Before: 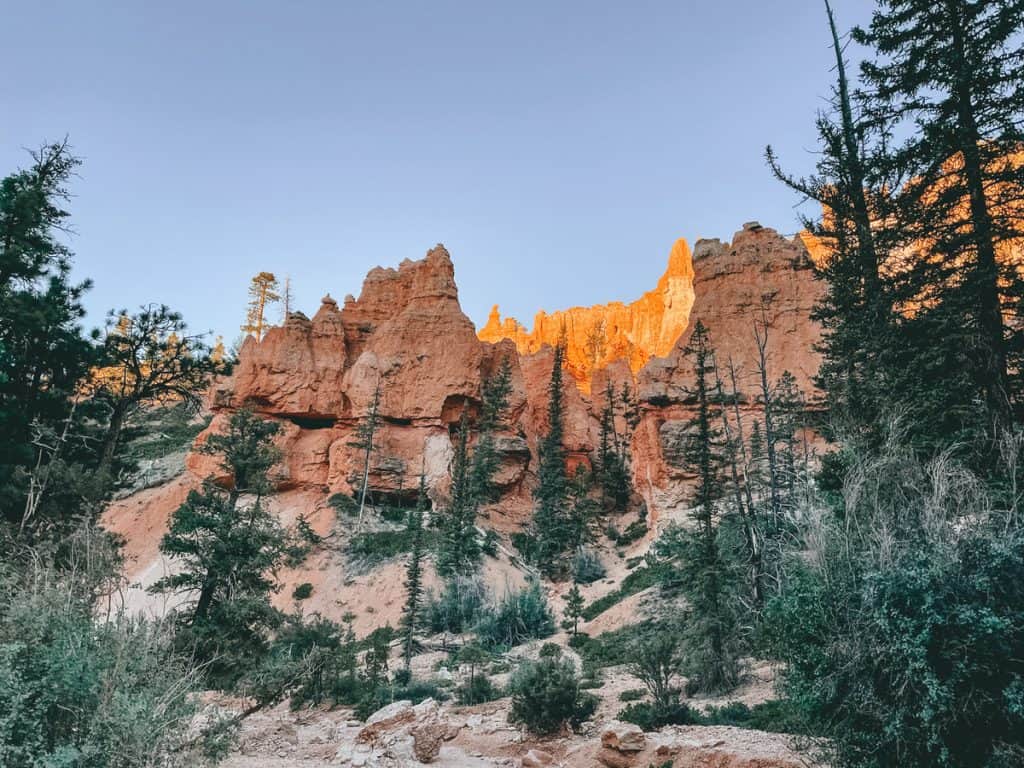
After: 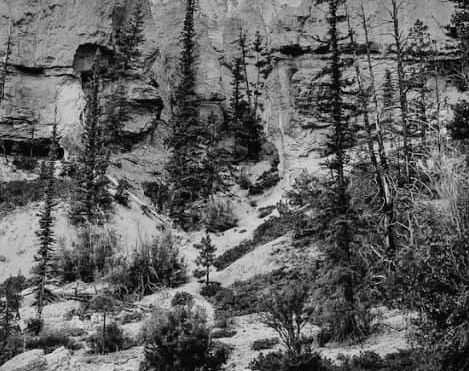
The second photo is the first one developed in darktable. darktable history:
monochrome: on, module defaults
crop: left 35.976%, top 45.819%, right 18.162%, bottom 5.807%
vignetting: fall-off start 100%, fall-off radius 71%, brightness -0.434, saturation -0.2, width/height ratio 1.178, dithering 8-bit output, unbound false
filmic rgb: black relative exposure -7.65 EV, white relative exposure 4.56 EV, hardness 3.61
tone curve: curves: ch0 [(0, 0) (0.003, 0.001) (0.011, 0.005) (0.025, 0.011) (0.044, 0.02) (0.069, 0.031) (0.1, 0.045) (0.136, 0.077) (0.177, 0.124) (0.224, 0.181) (0.277, 0.245) (0.335, 0.316) (0.399, 0.393) (0.468, 0.477) (0.543, 0.568) (0.623, 0.666) (0.709, 0.771) (0.801, 0.871) (0.898, 0.965) (1, 1)], preserve colors none
